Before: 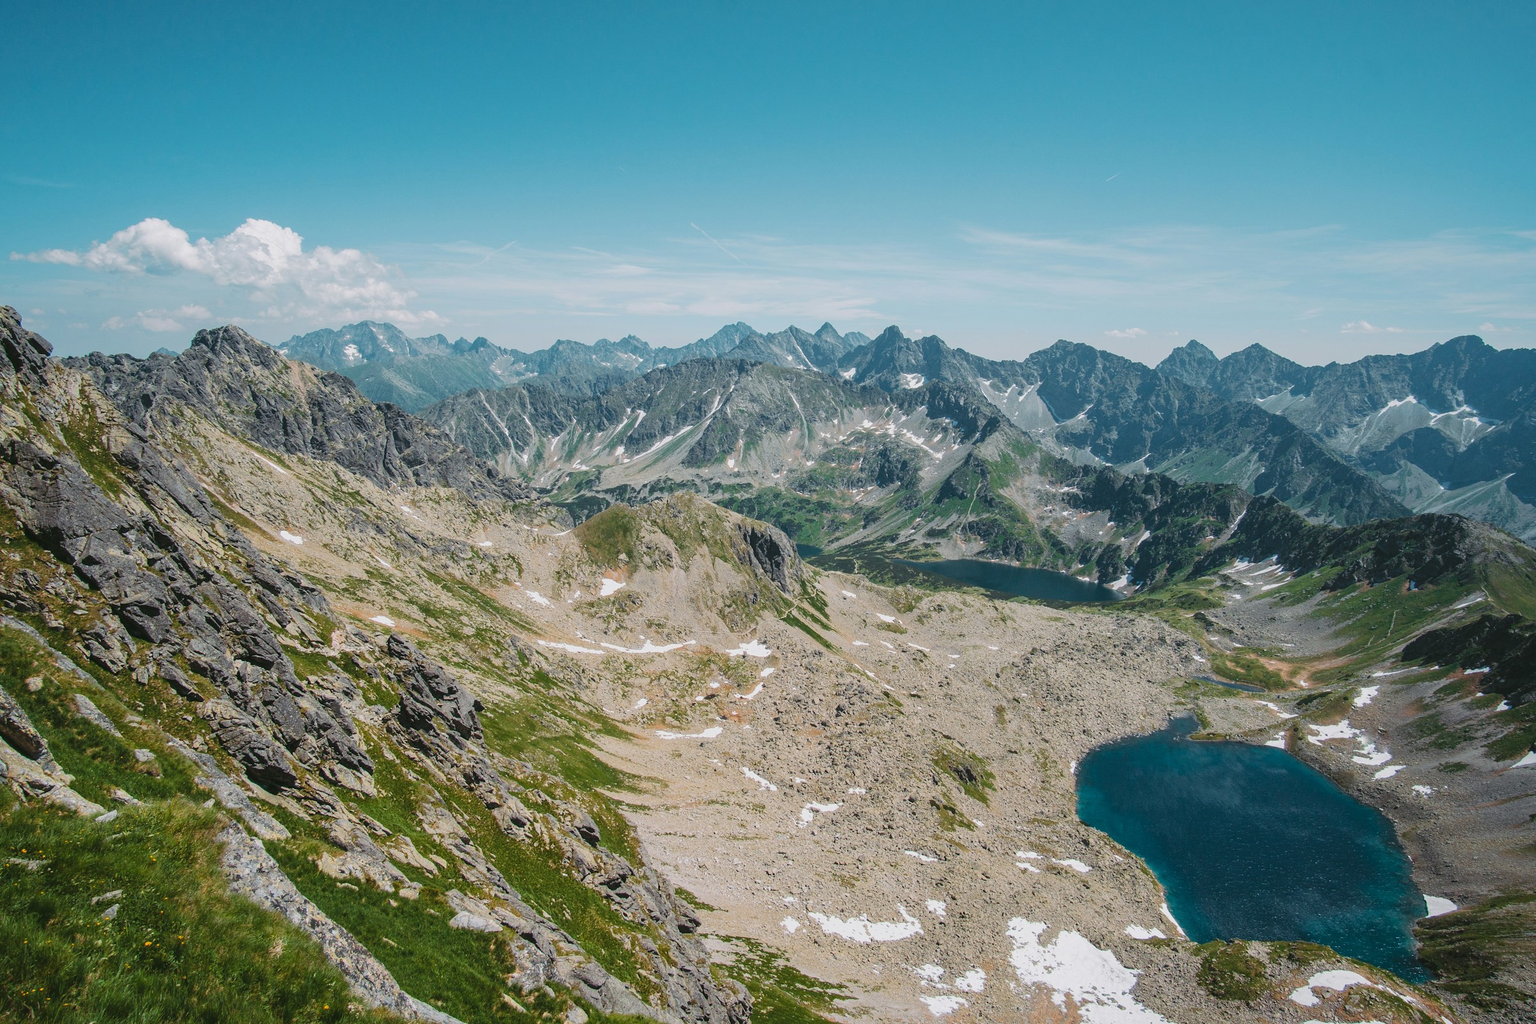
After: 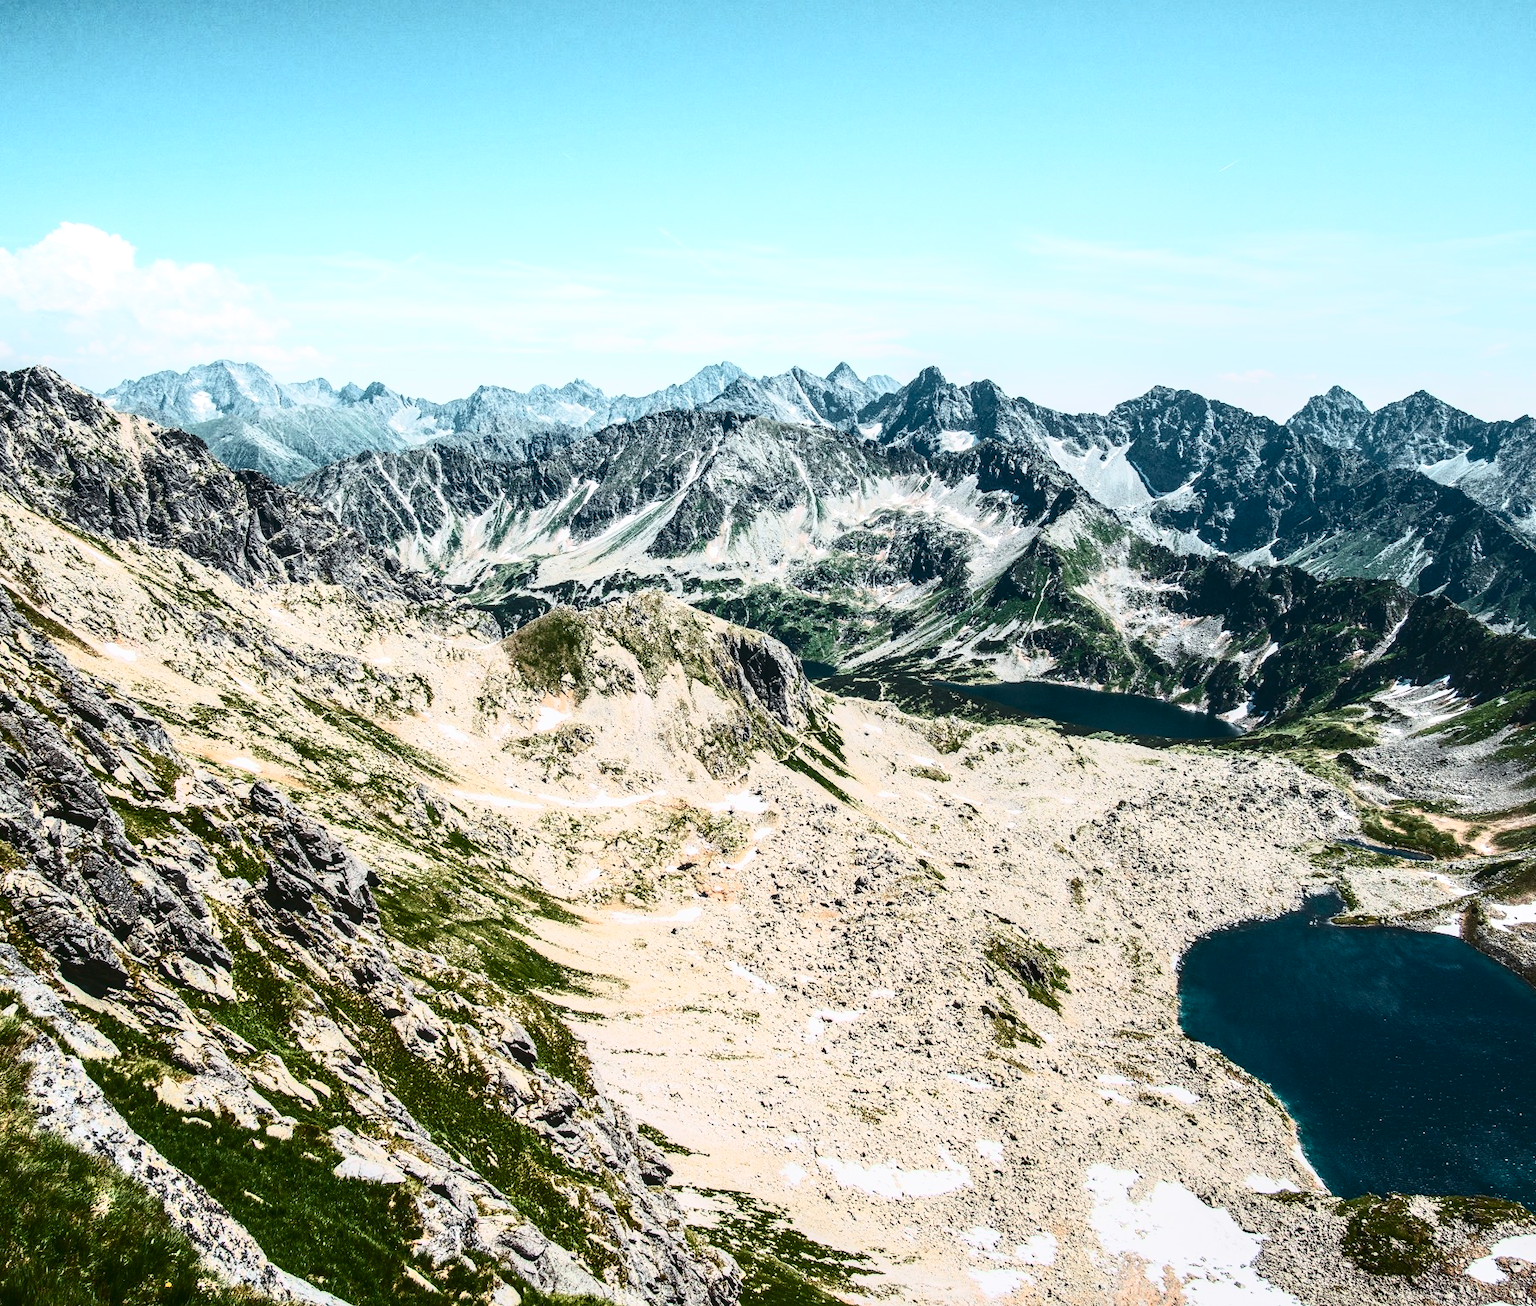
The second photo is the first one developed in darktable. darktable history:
local contrast: on, module defaults
contrast brightness saturation: contrast 0.93, brightness 0.2
crop and rotate: left 13.15%, top 5.251%, right 12.609%
